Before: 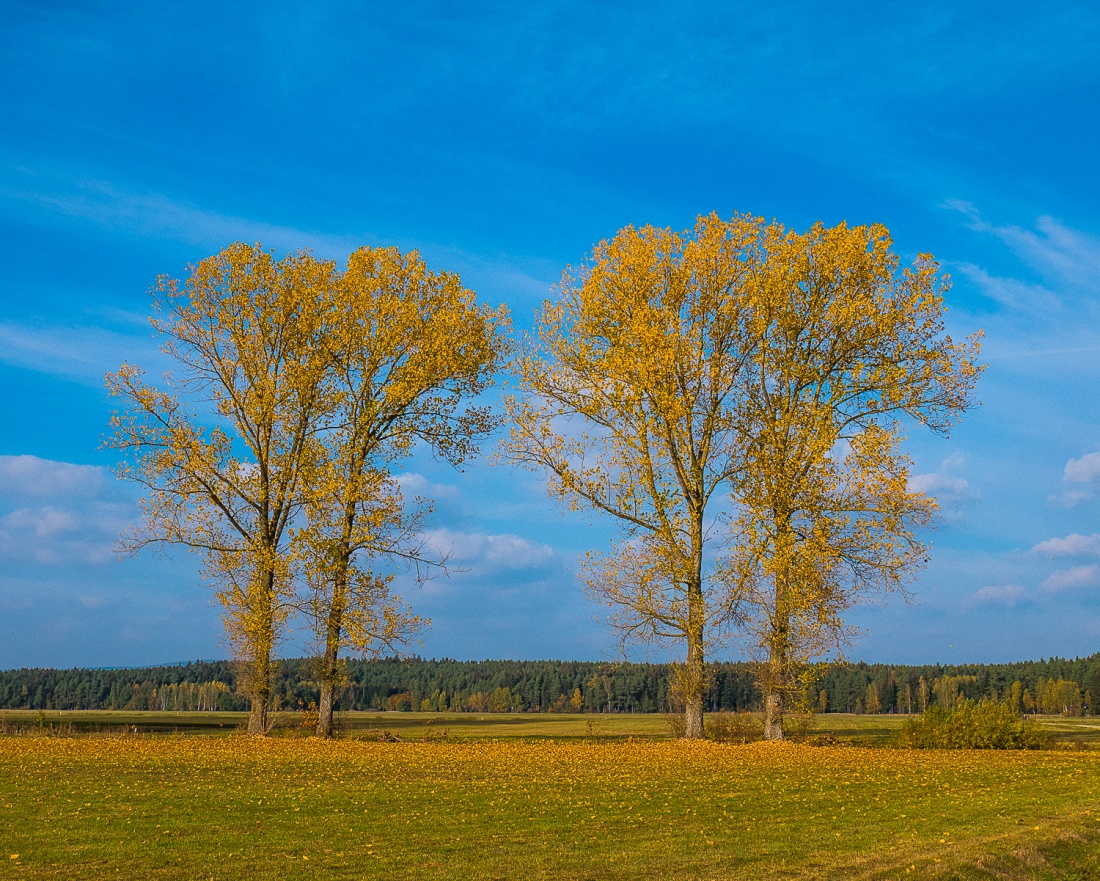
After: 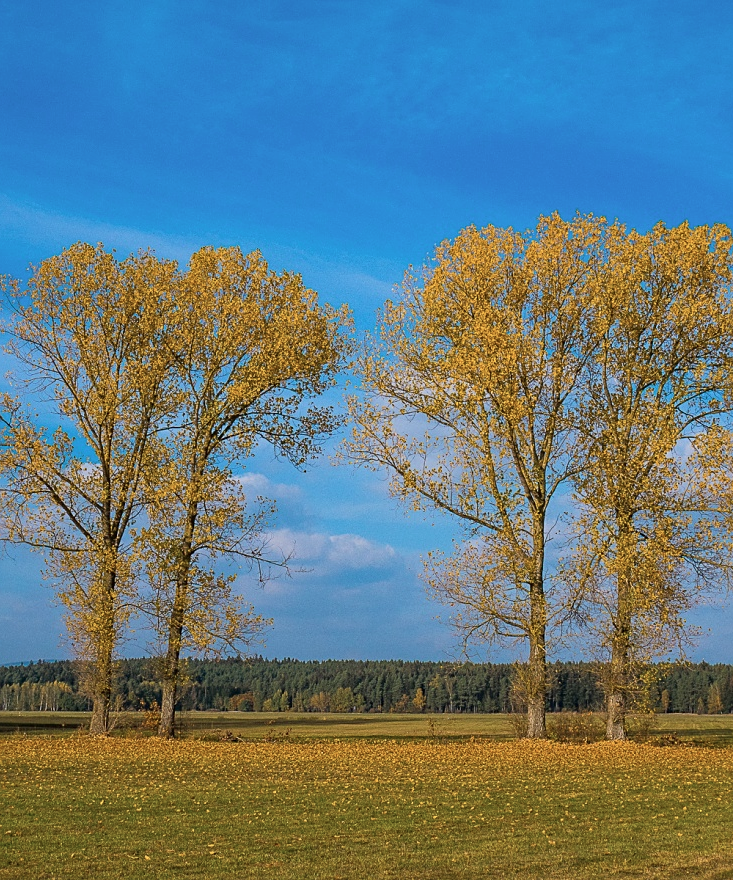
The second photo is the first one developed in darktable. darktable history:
sharpen: amount 0.208
color zones: curves: ch0 [(0, 0.5) (0.143, 0.5) (0.286, 0.5) (0.429, 0.504) (0.571, 0.5) (0.714, 0.509) (0.857, 0.5) (1, 0.5)]; ch1 [(0, 0.425) (0.143, 0.425) (0.286, 0.375) (0.429, 0.405) (0.571, 0.5) (0.714, 0.47) (0.857, 0.425) (1, 0.435)]; ch2 [(0, 0.5) (0.143, 0.5) (0.286, 0.5) (0.429, 0.517) (0.571, 0.5) (0.714, 0.51) (0.857, 0.5) (1, 0.5)]
haze removal: strength 0.115, distance 0.246, compatibility mode true, adaptive false
crop and rotate: left 14.37%, right 18.973%
